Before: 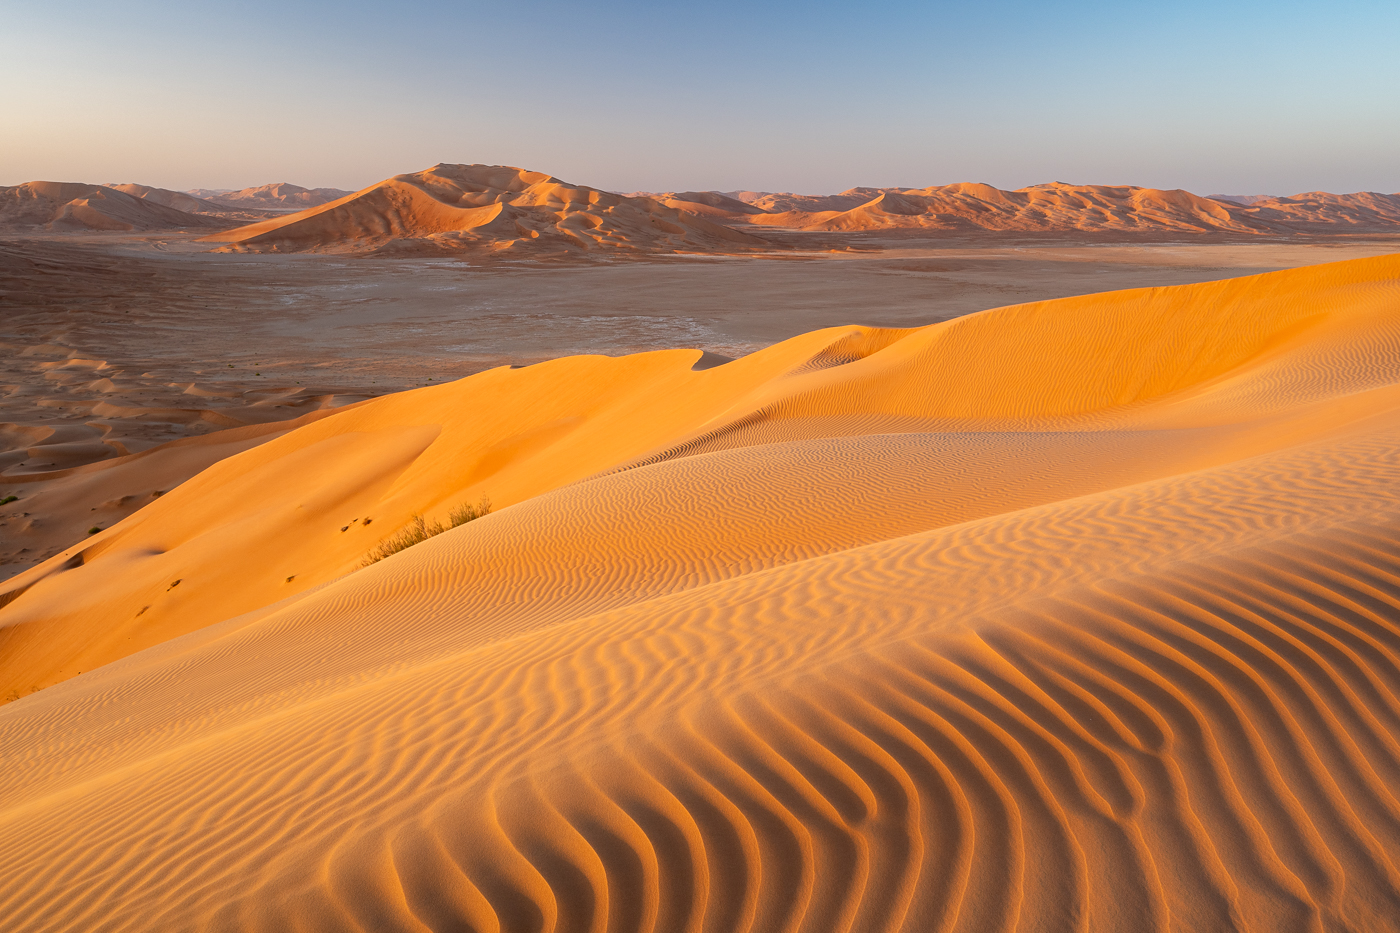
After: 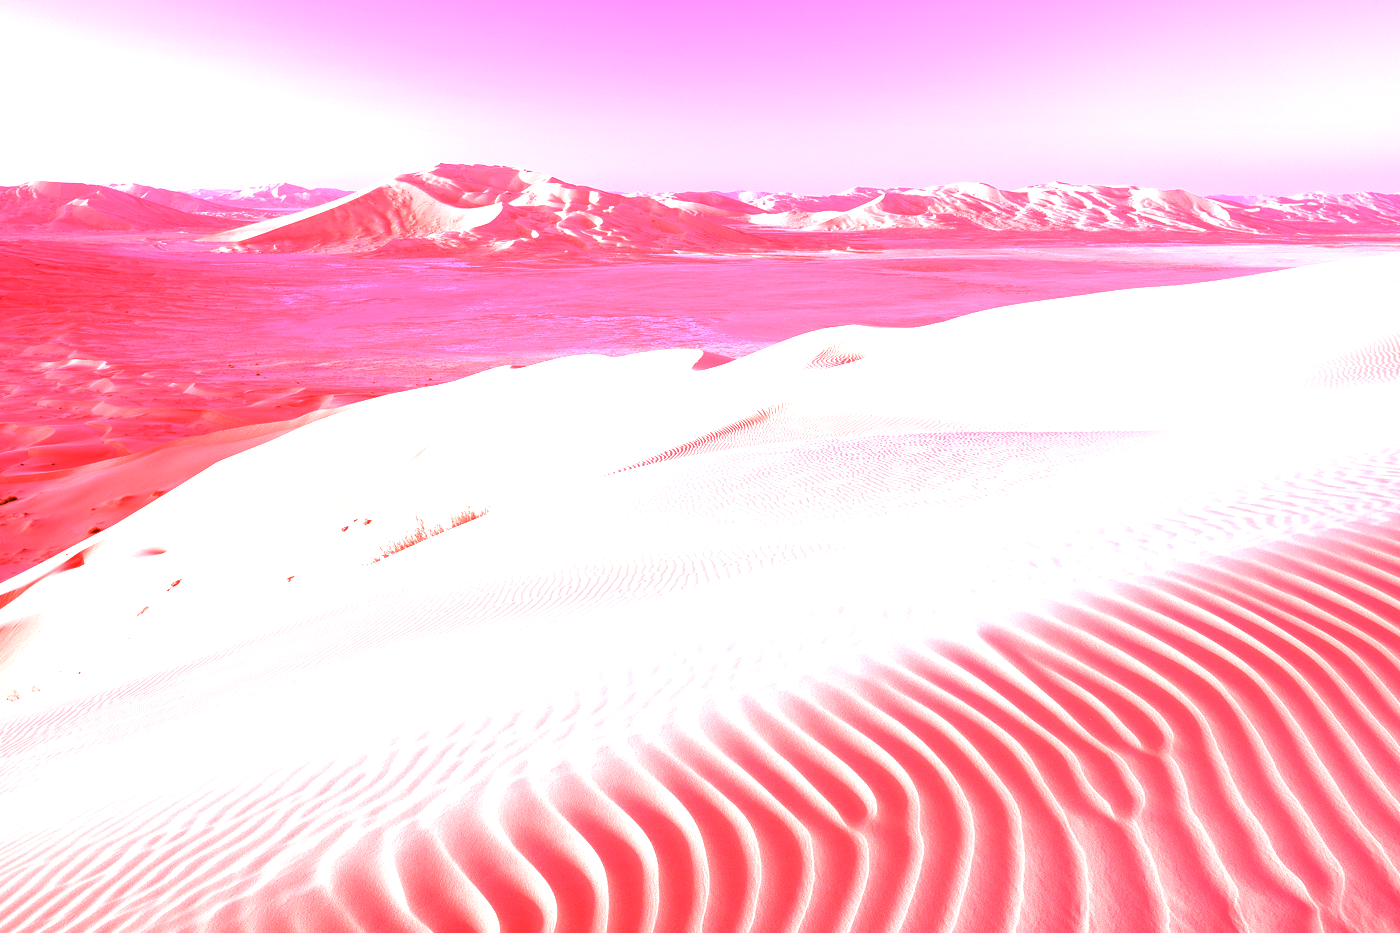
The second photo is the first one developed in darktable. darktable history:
white balance: red 4.26, blue 1.802
color calibration: illuminant as shot in camera, x 0.358, y 0.373, temperature 4628.91 K
